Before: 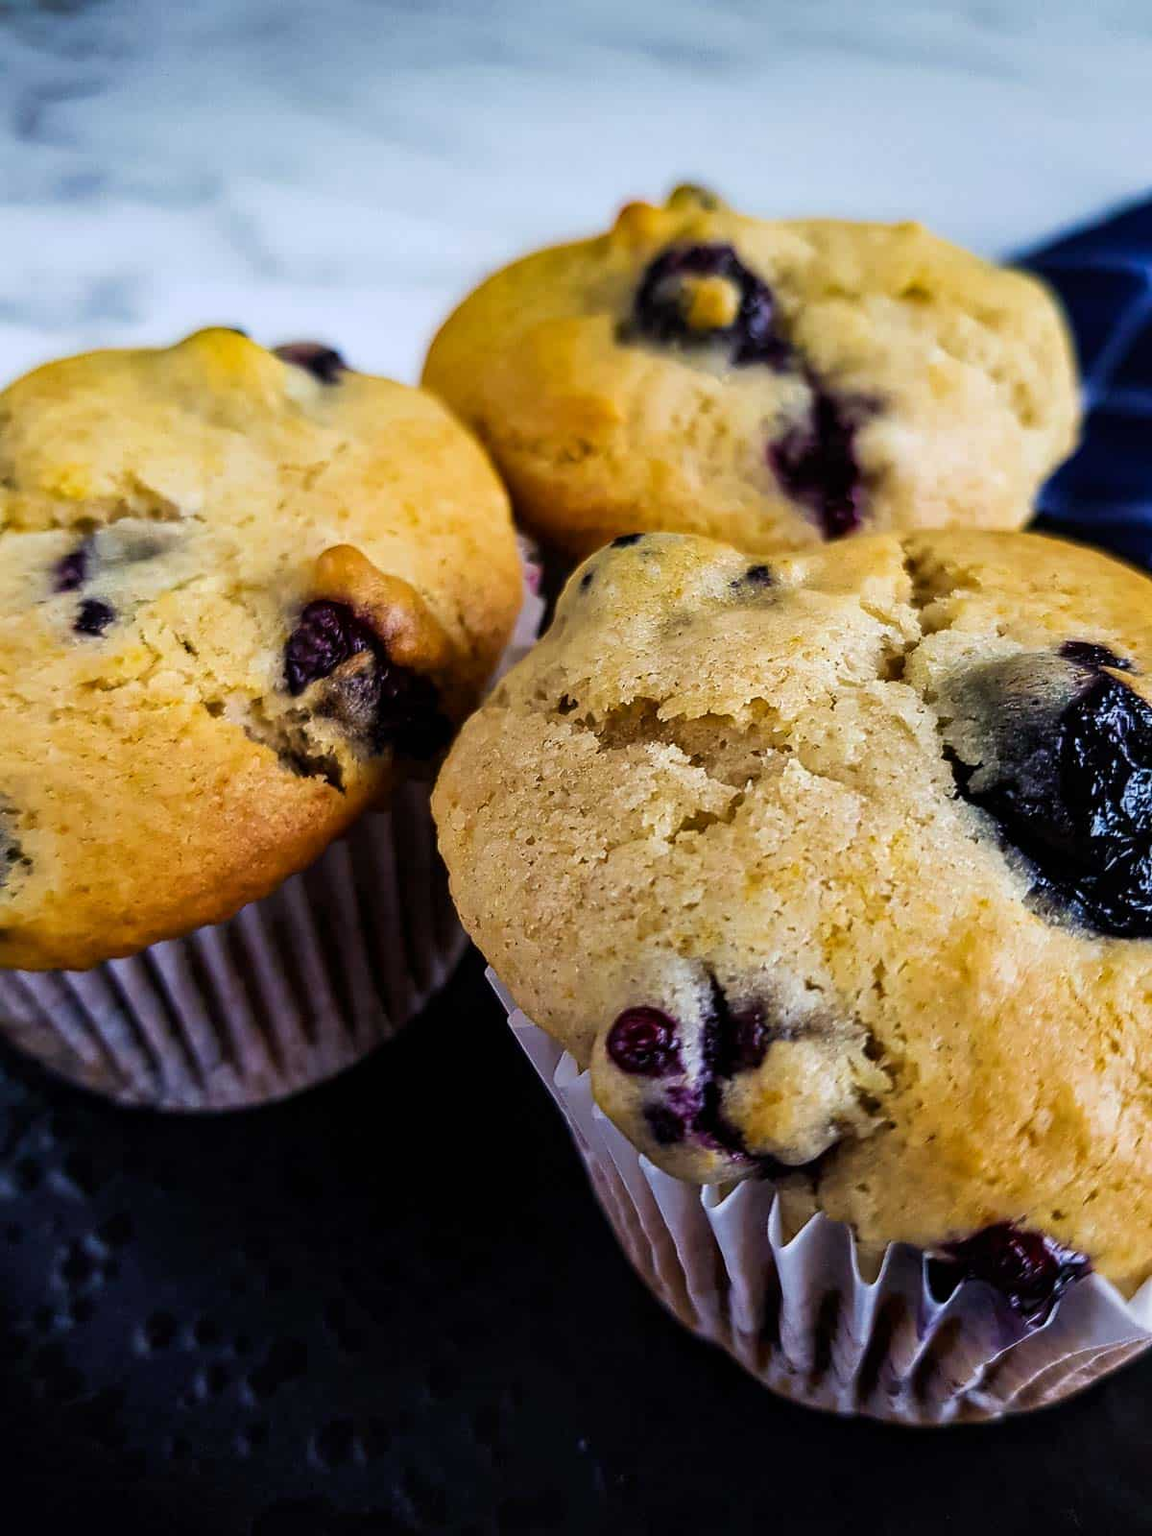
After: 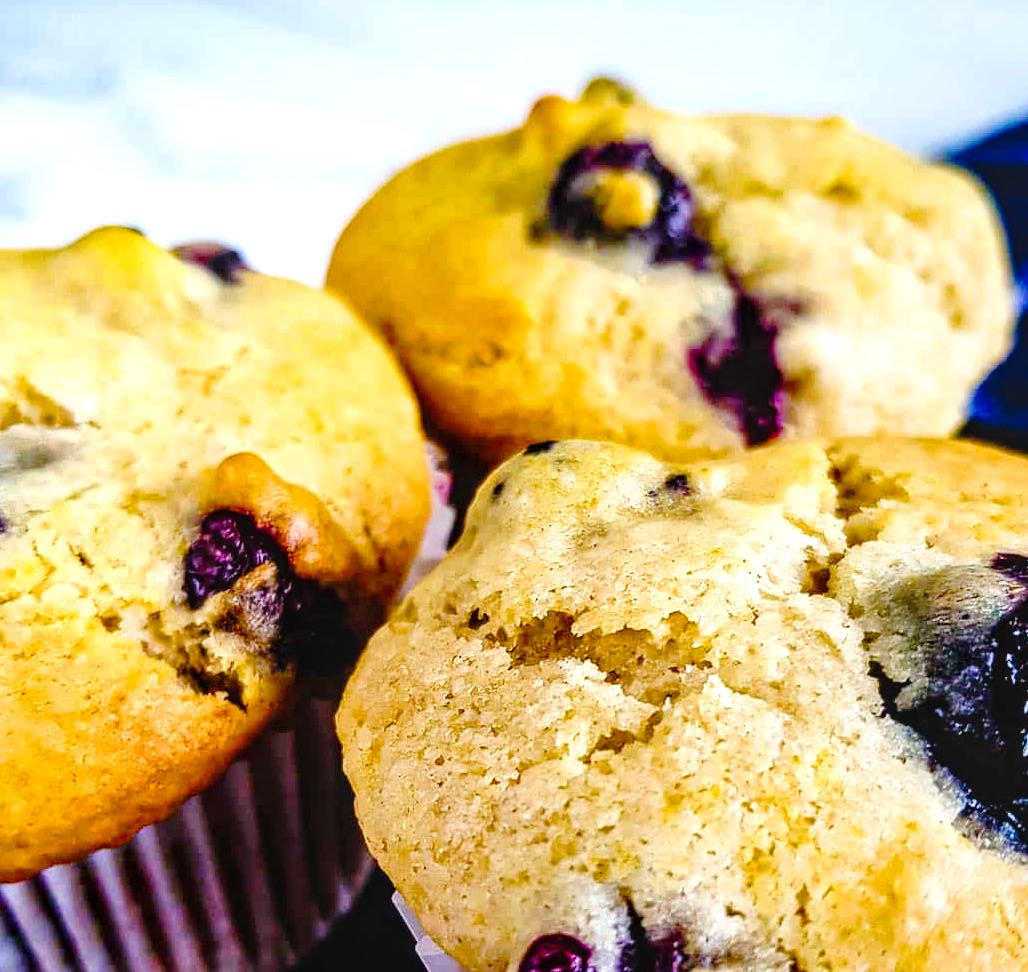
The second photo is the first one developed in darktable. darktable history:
exposure: black level correction 0, exposure 0.692 EV, compensate highlight preservation false
local contrast: on, module defaults
tone curve: curves: ch0 [(0, 0) (0.003, 0.002) (0.011, 0.007) (0.025, 0.016) (0.044, 0.027) (0.069, 0.045) (0.1, 0.077) (0.136, 0.114) (0.177, 0.166) (0.224, 0.241) (0.277, 0.328) (0.335, 0.413) (0.399, 0.498) (0.468, 0.572) (0.543, 0.638) (0.623, 0.711) (0.709, 0.786) (0.801, 0.853) (0.898, 0.929) (1, 1)], preserve colors none
crop and rotate: left 9.418%, top 7.22%, right 4.878%, bottom 31.972%
color balance rgb: perceptual saturation grading › global saturation 34.807%, perceptual saturation grading › highlights -25.367%, perceptual saturation grading › shadows 49.767%
